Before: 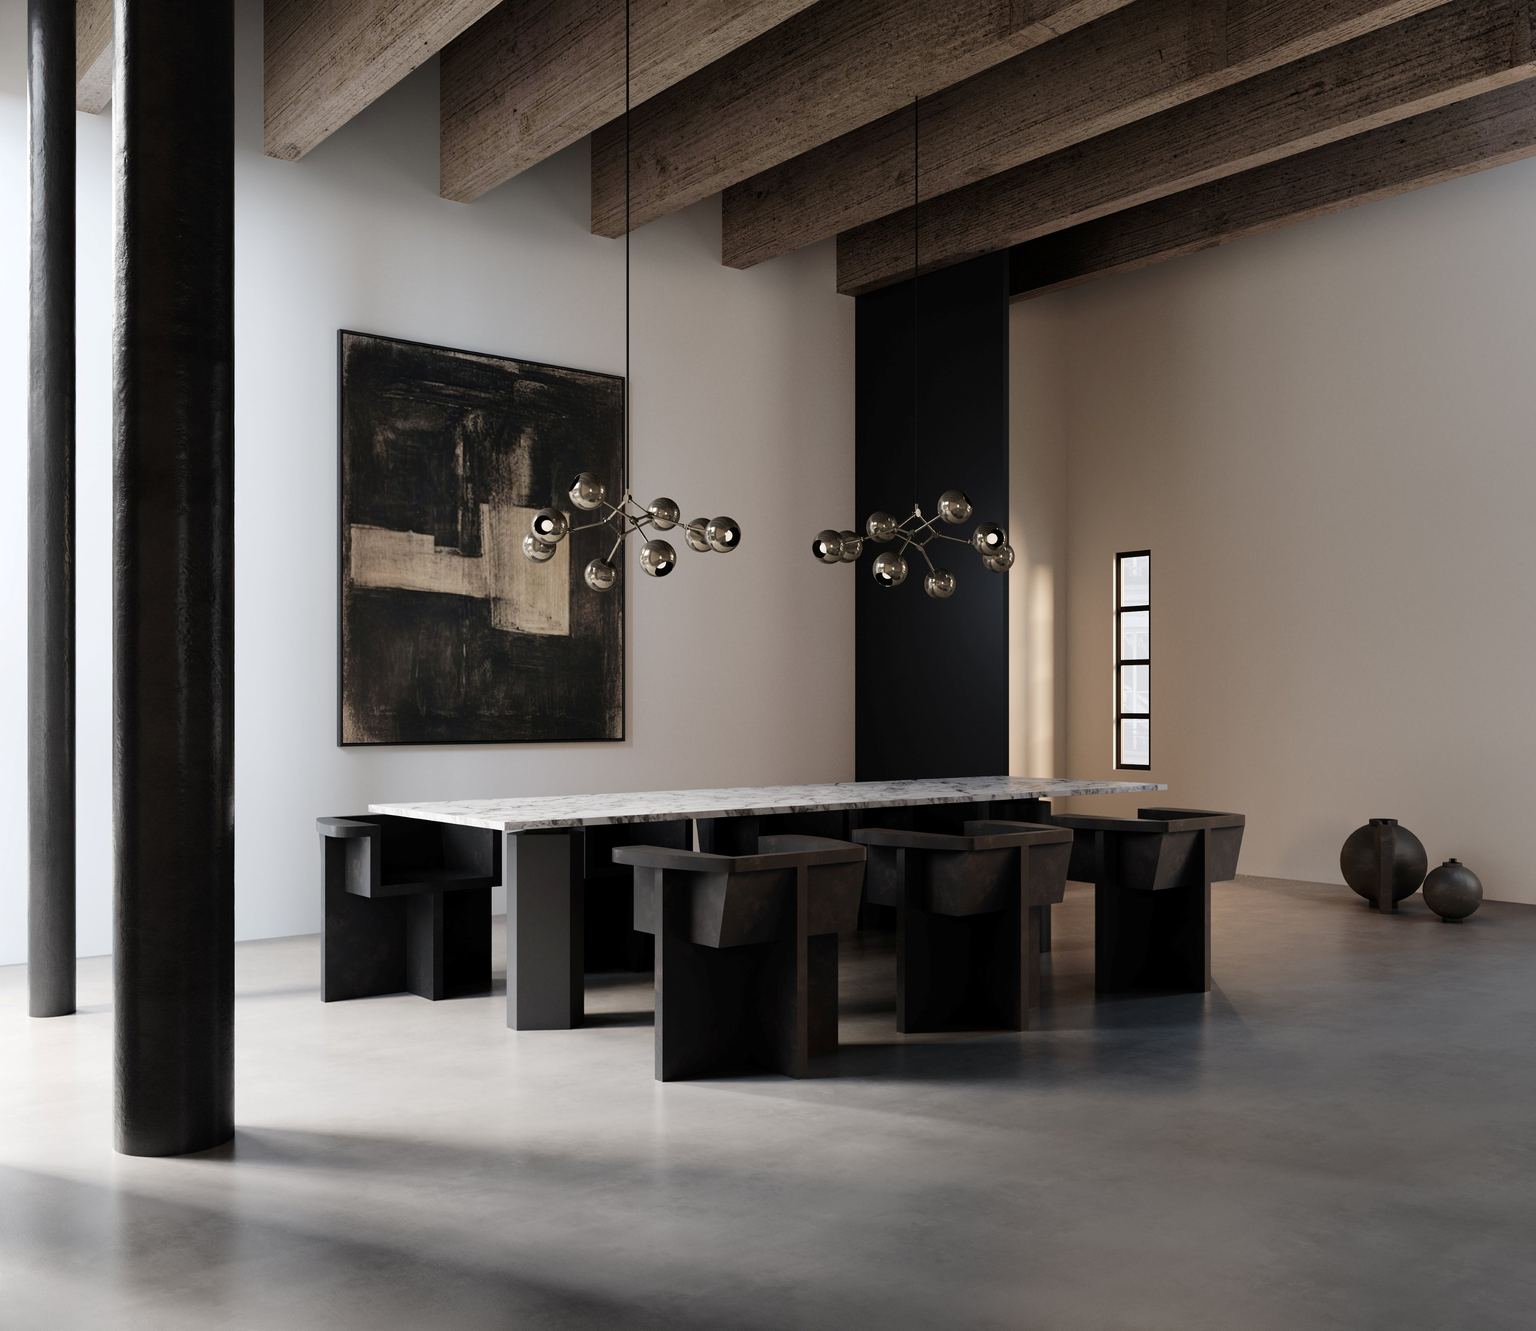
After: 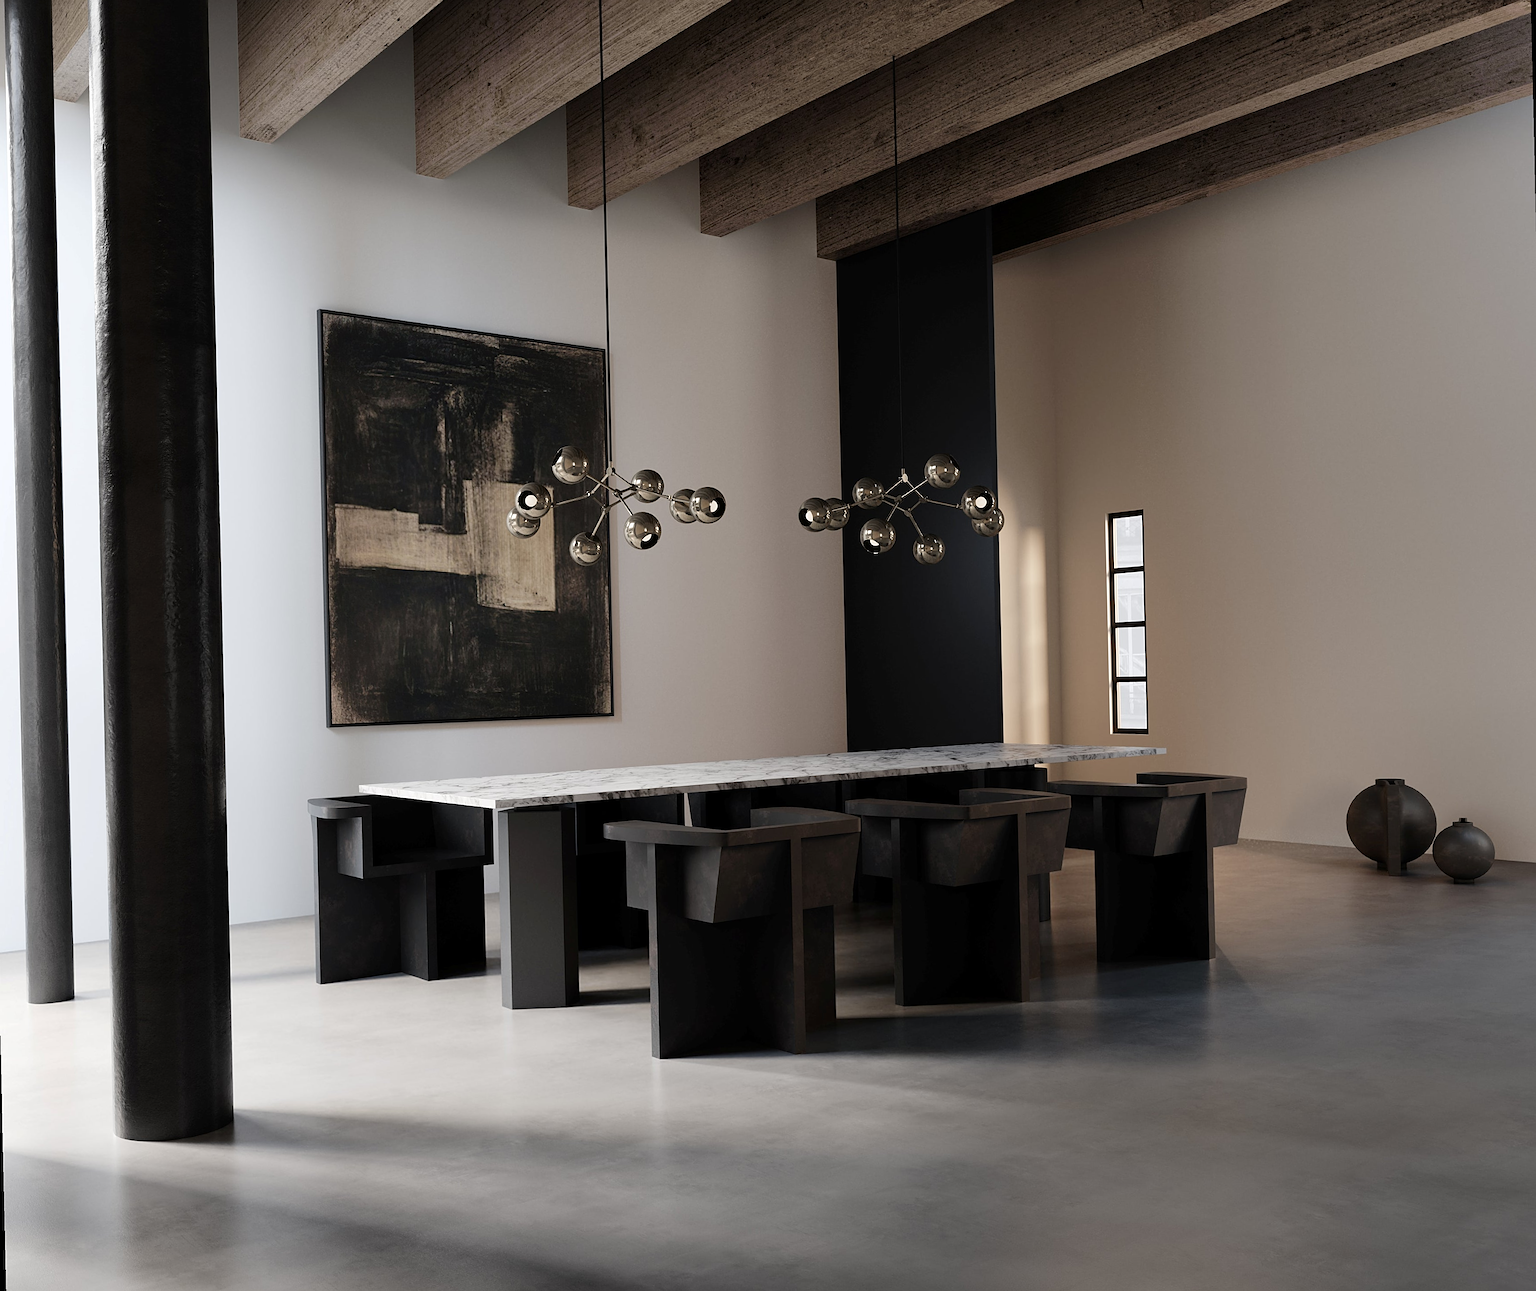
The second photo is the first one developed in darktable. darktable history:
sharpen: on, module defaults
rotate and perspective: rotation -1.32°, lens shift (horizontal) -0.031, crop left 0.015, crop right 0.985, crop top 0.047, crop bottom 0.982
